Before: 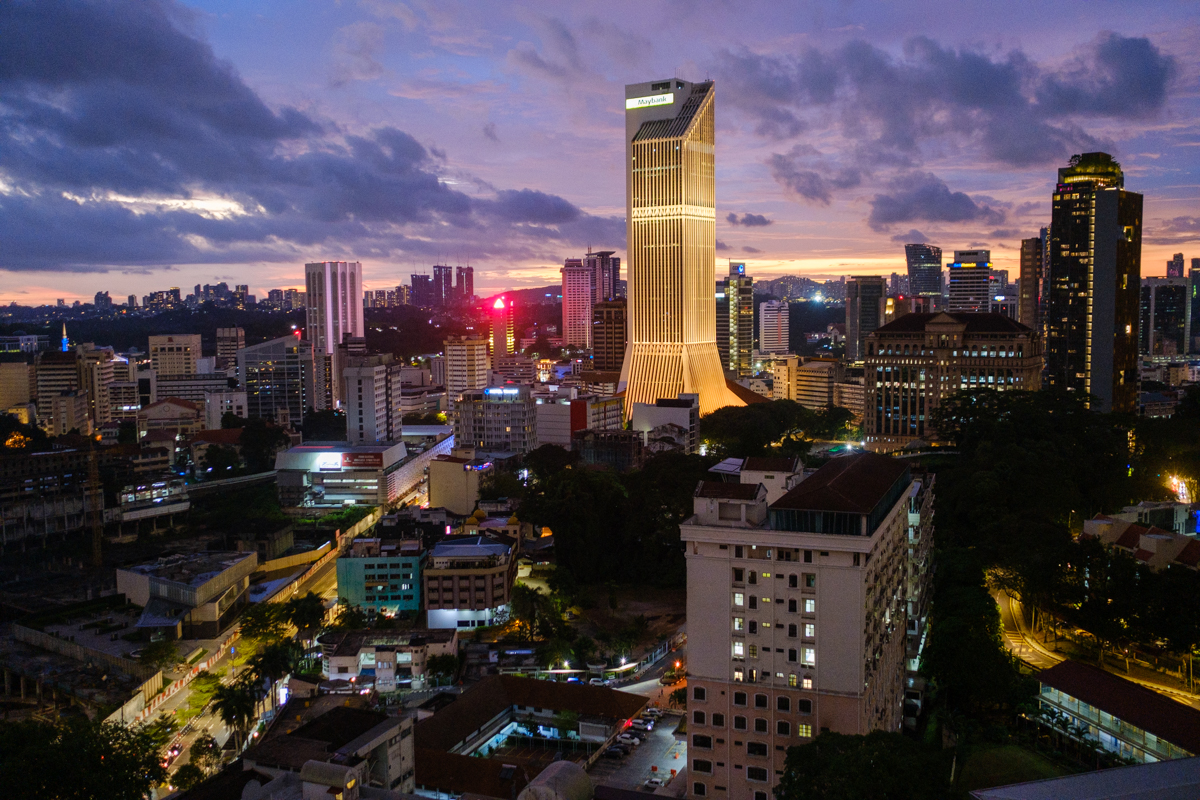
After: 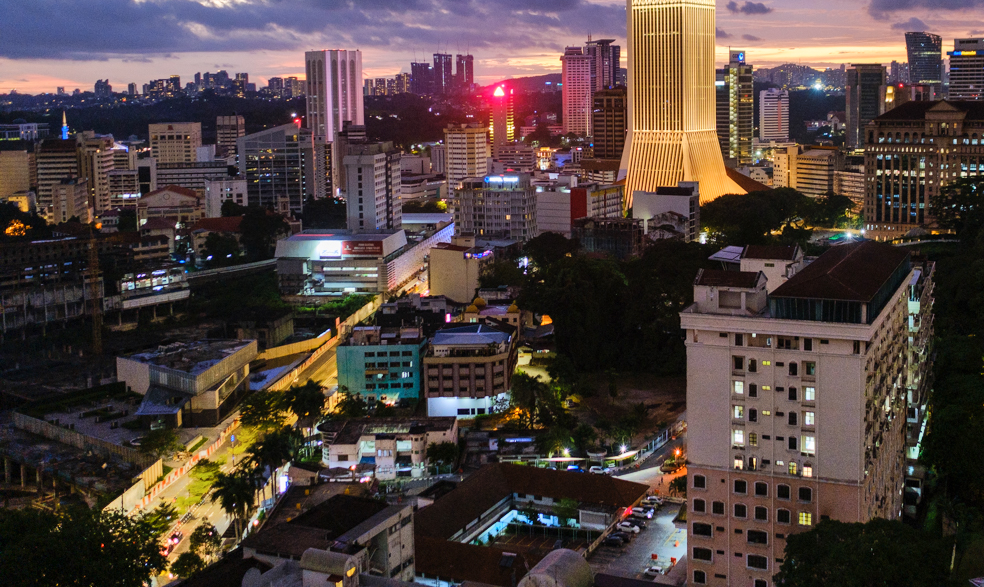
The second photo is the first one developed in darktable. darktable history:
shadows and highlights: highlights color adjustment 0%, low approximation 0.01, soften with gaussian
crop: top 26.531%, right 17.959%
